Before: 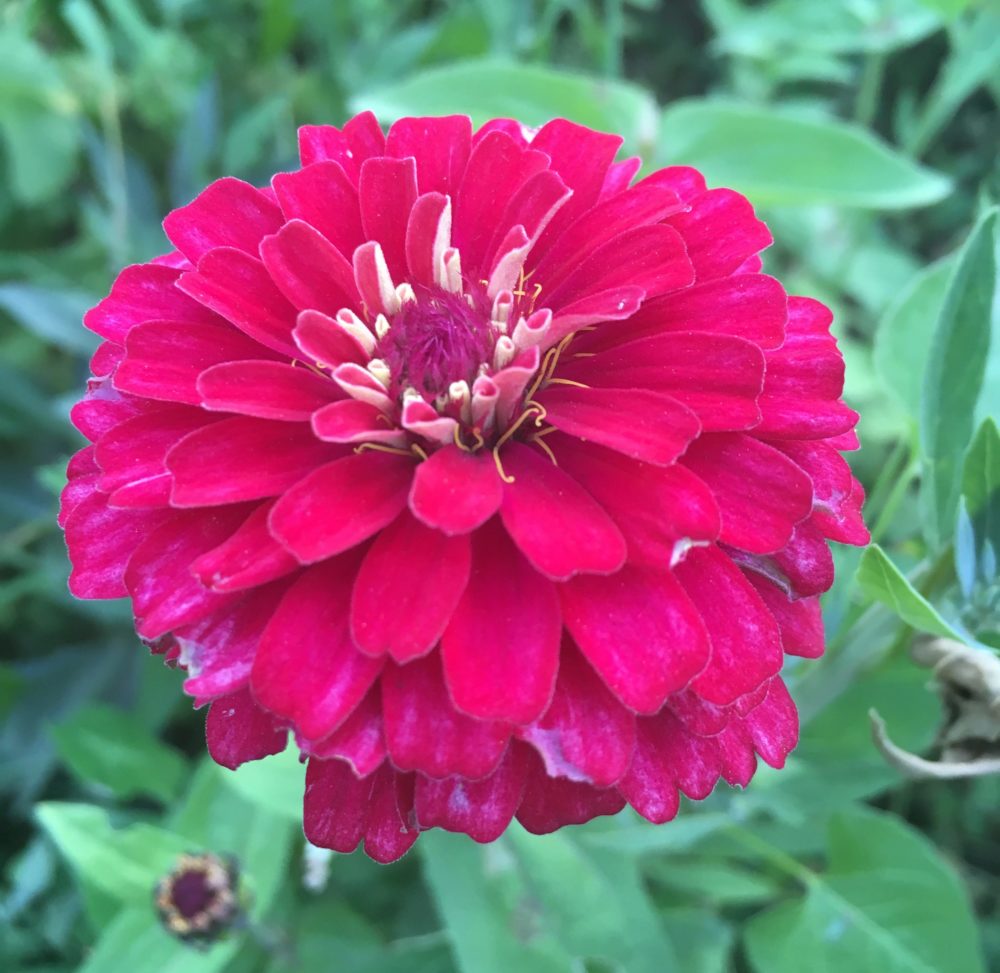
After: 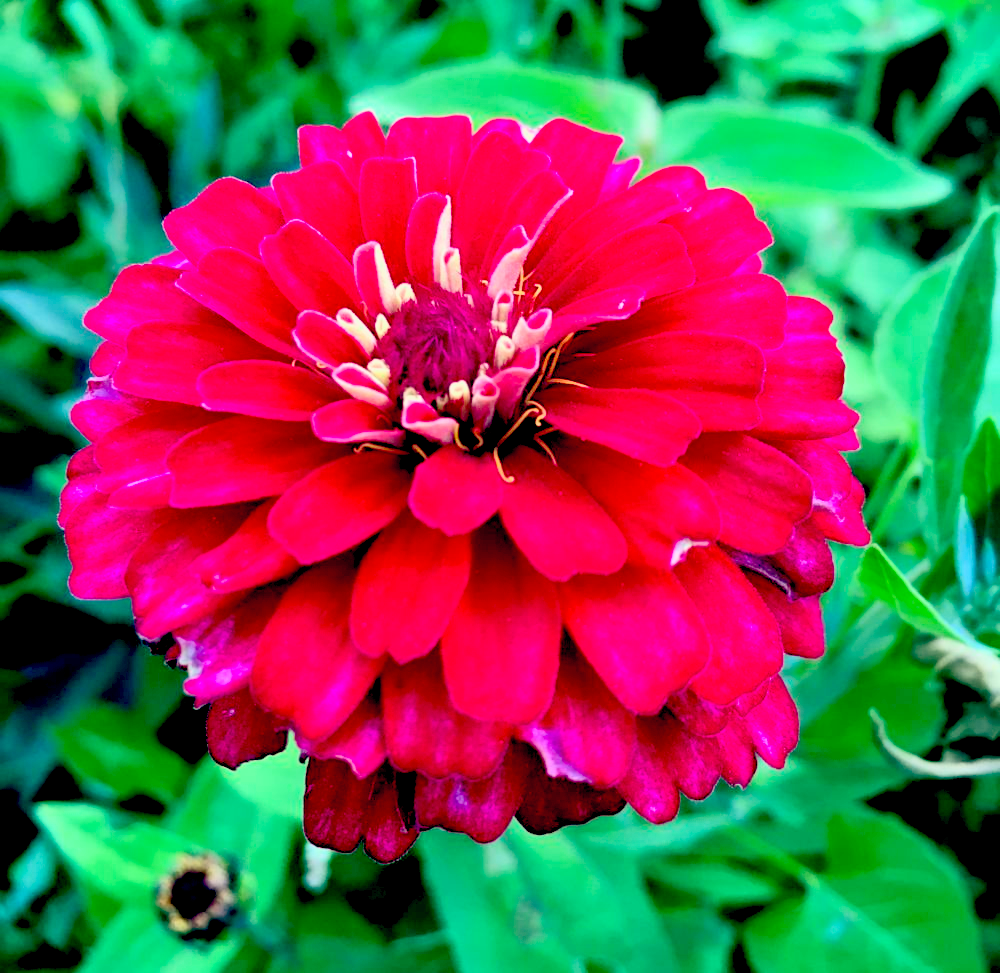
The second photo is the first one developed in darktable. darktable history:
contrast brightness saturation: contrast 0.24, brightness 0.26, saturation 0.39
exposure: black level correction 0.1, exposure -0.092 EV, compensate highlight preservation false
color balance: lift [1.005, 0.99, 1.007, 1.01], gamma [1, 1.034, 1.032, 0.966], gain [0.873, 1.055, 1.067, 0.933]
